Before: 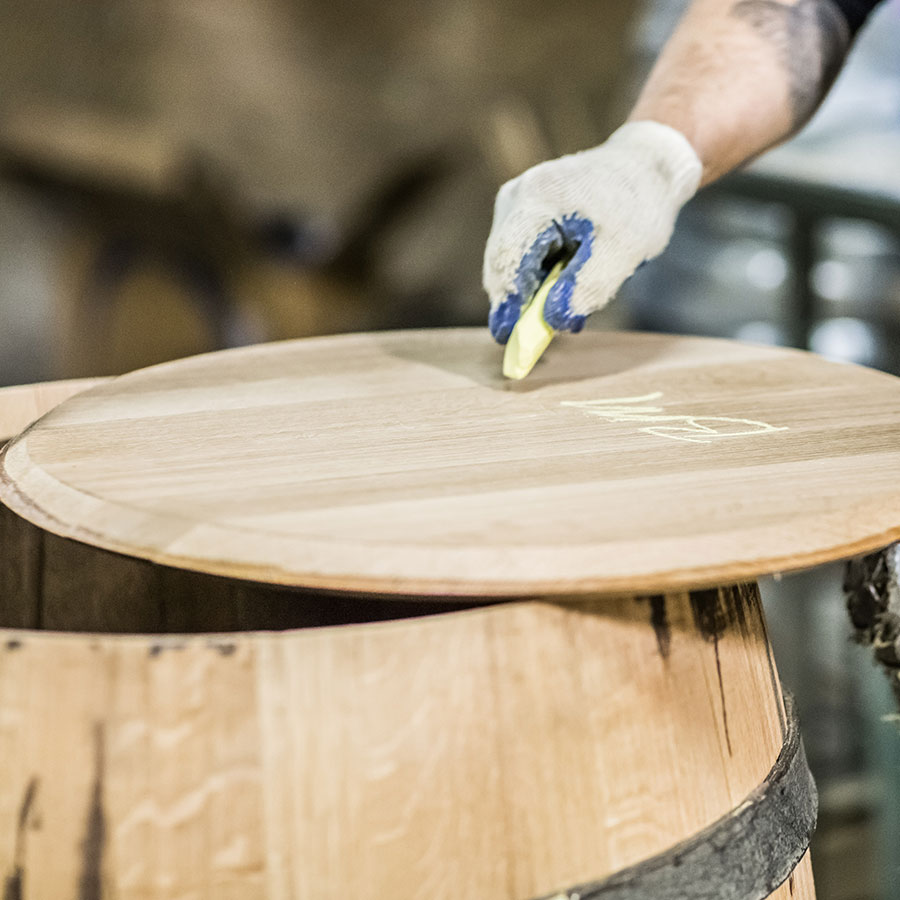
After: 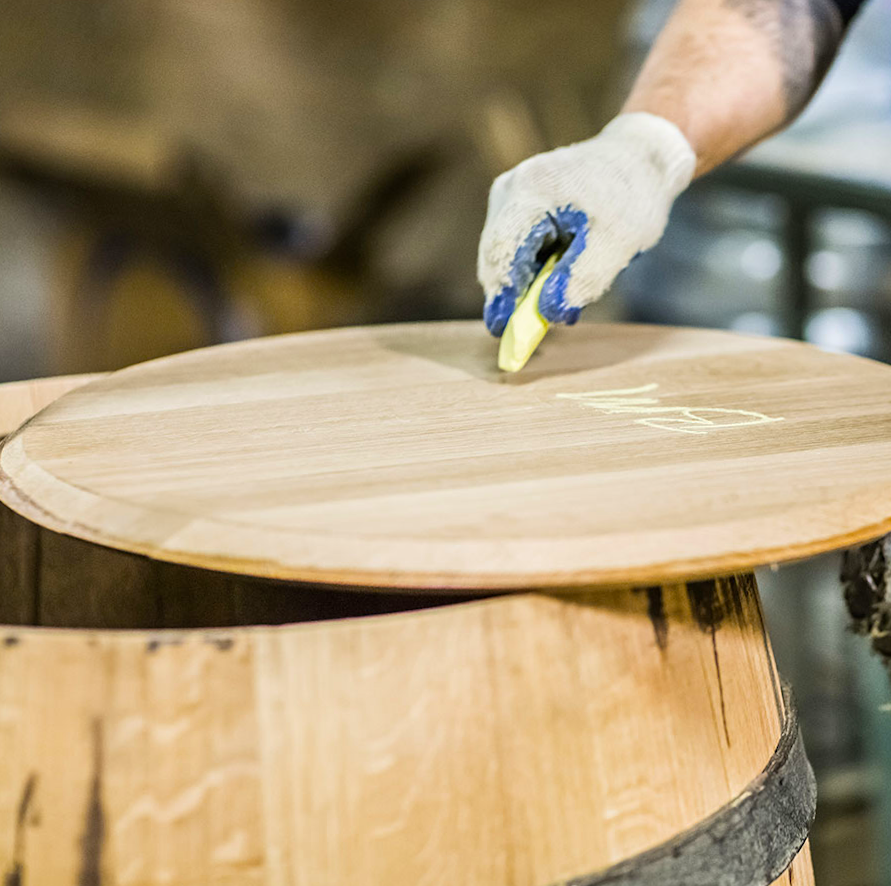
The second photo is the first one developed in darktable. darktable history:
rotate and perspective: rotation -0.45°, automatic cropping original format, crop left 0.008, crop right 0.992, crop top 0.012, crop bottom 0.988
color balance rgb: perceptual saturation grading › global saturation 25%, global vibrance 20%
